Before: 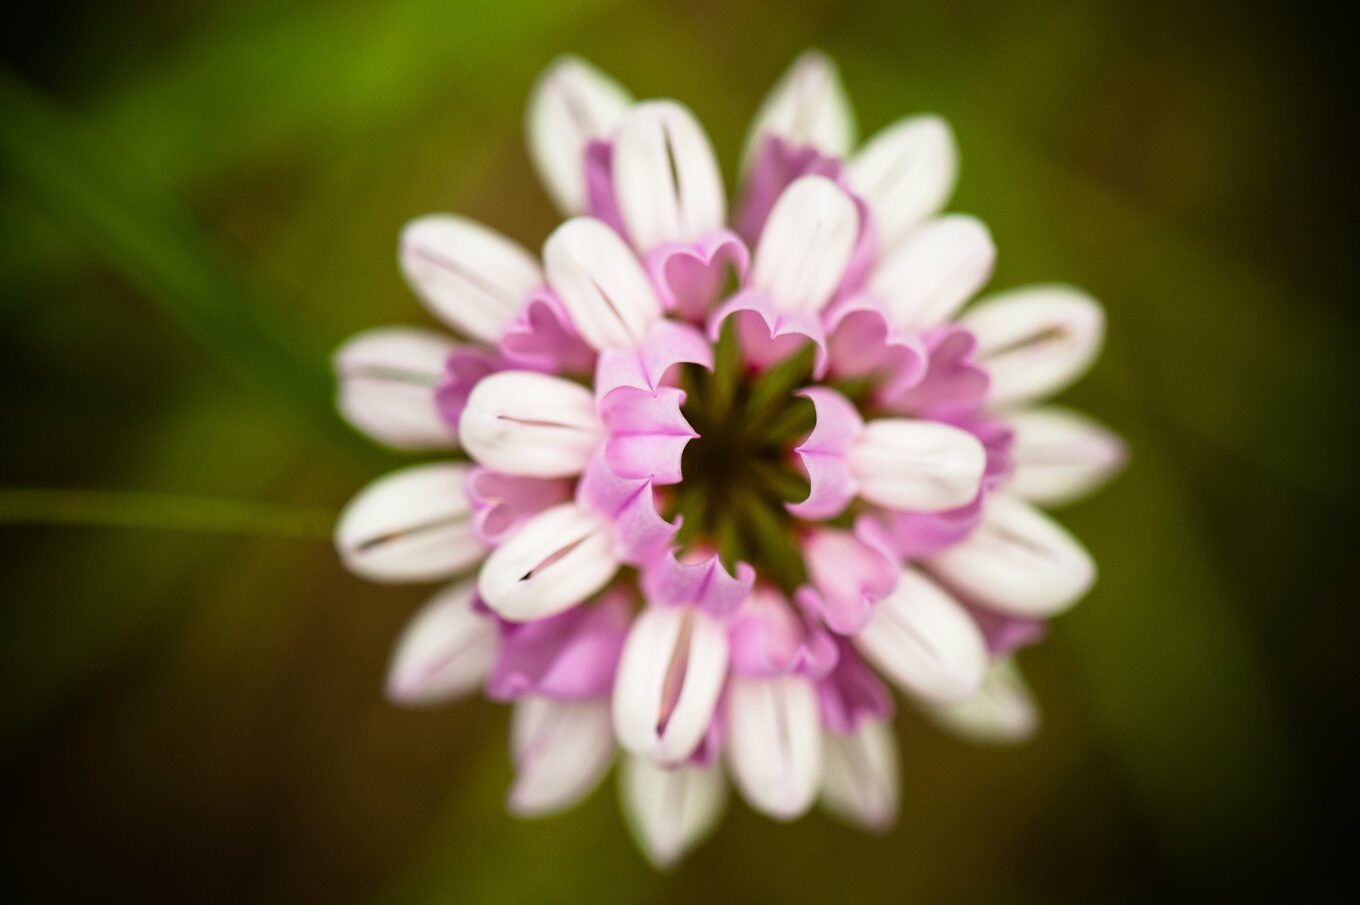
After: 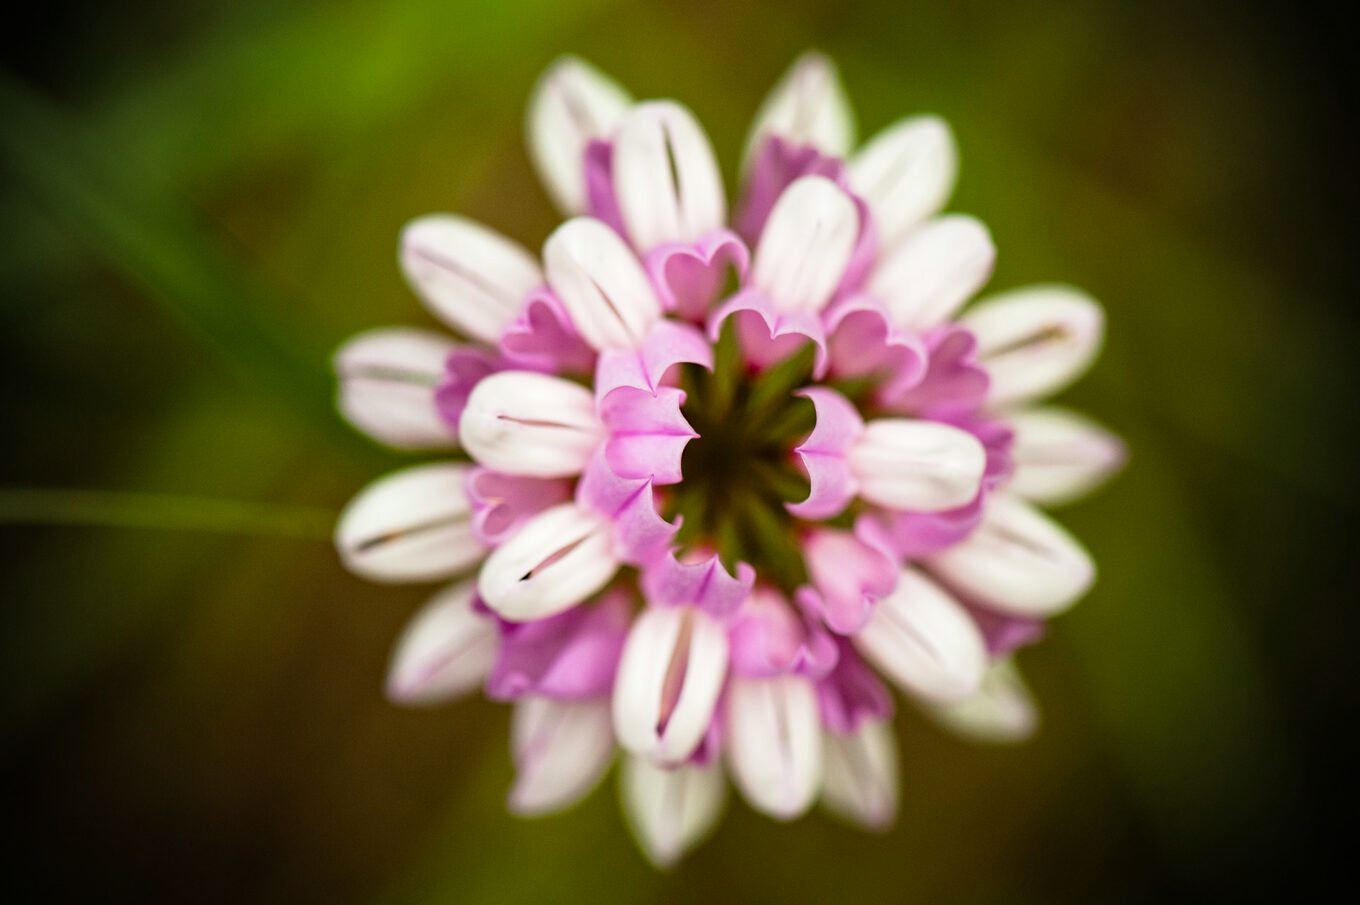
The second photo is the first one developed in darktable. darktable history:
tone equalizer: on, module defaults
haze removal: compatibility mode true, adaptive false
vignetting: on, module defaults
